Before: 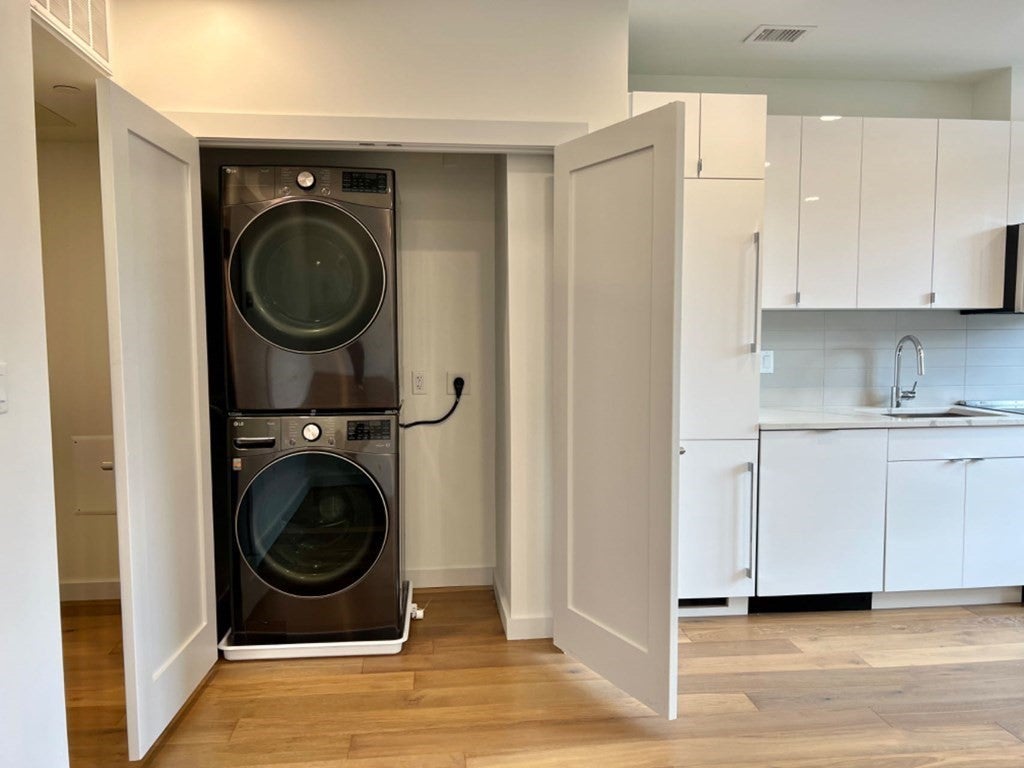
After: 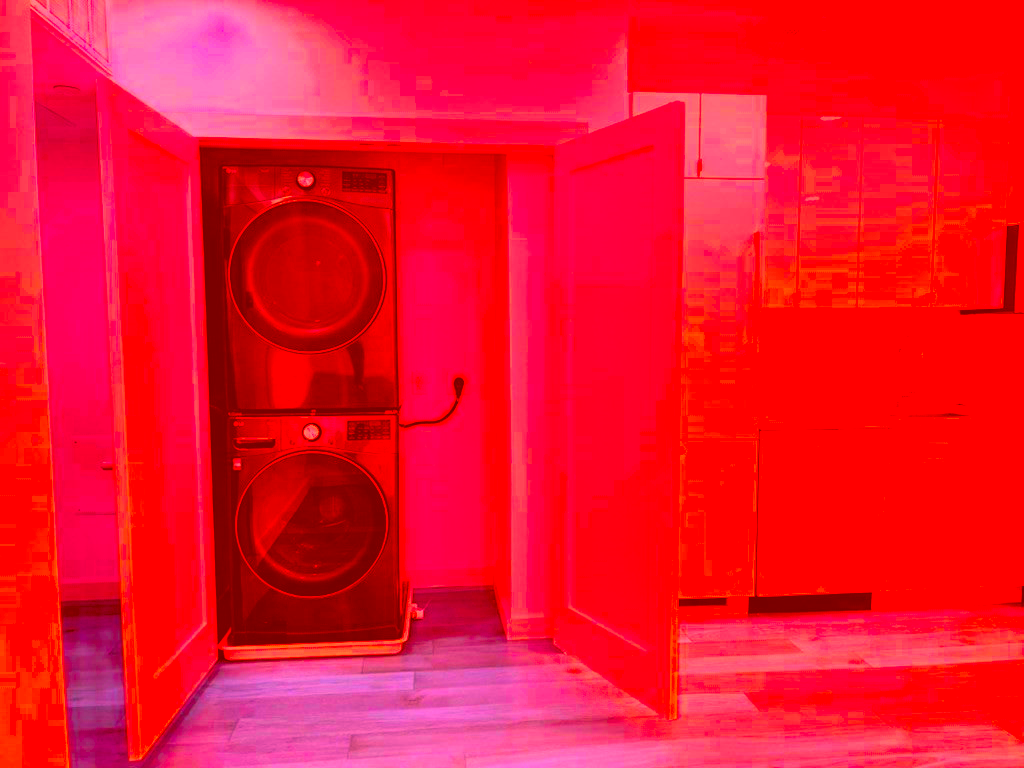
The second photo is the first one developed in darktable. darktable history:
contrast brightness saturation: contrast 0.03, brightness 0.06, saturation 0.13
color correction: highlights a* -39.68, highlights b* -40, shadows a* -40, shadows b* -40, saturation -3
